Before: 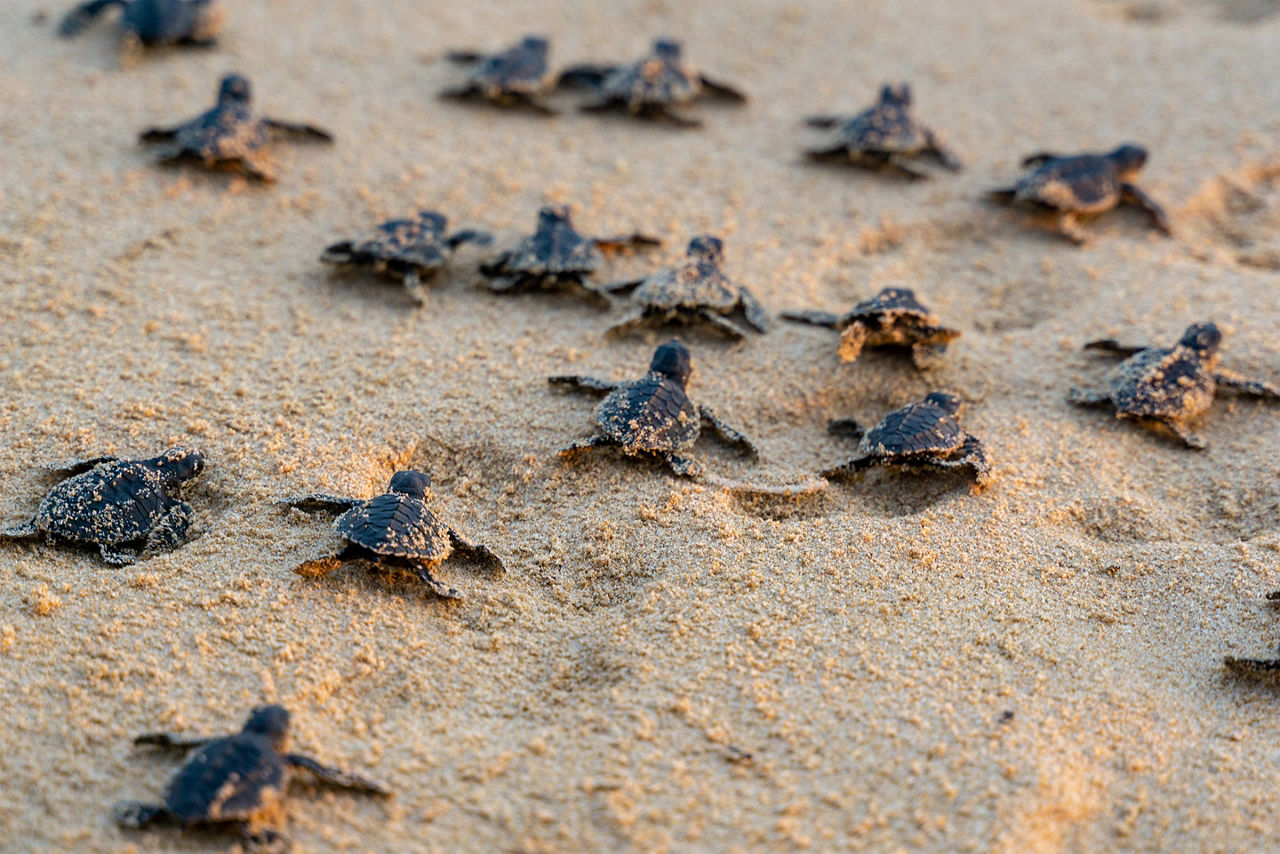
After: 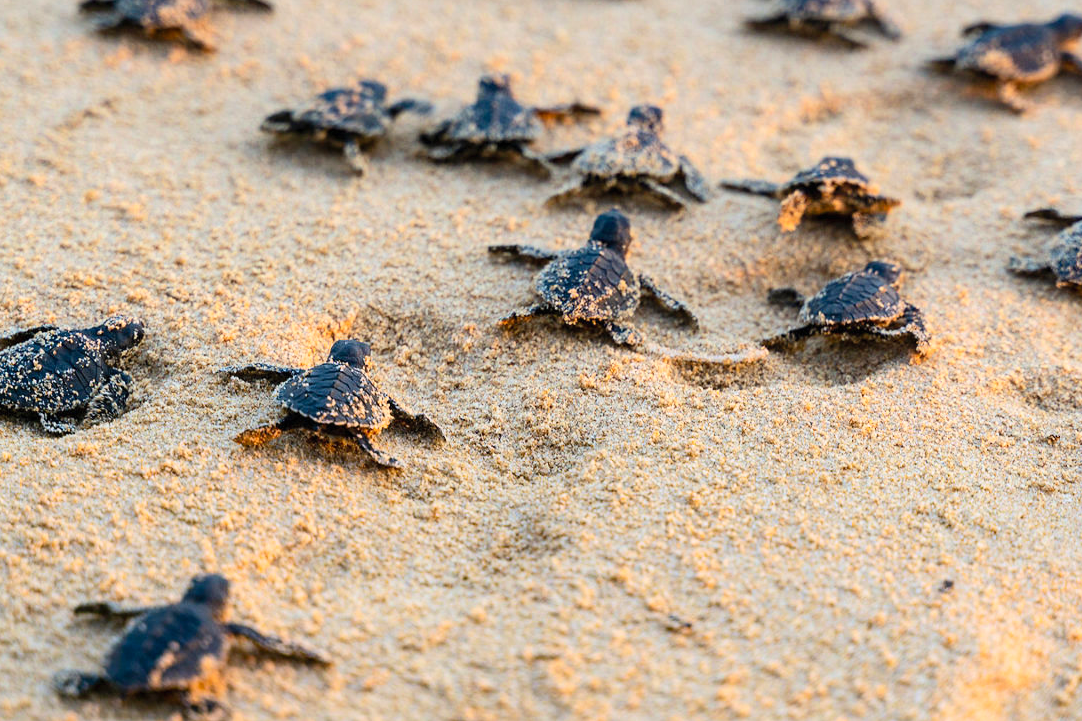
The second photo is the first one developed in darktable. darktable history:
local contrast: mode bilateral grid, contrast 100, coarseness 99, detail 92%, midtone range 0.2
contrast brightness saturation: contrast 0.204, brightness 0.159, saturation 0.222
crop and rotate: left 4.759%, top 15.538%, right 10.674%
